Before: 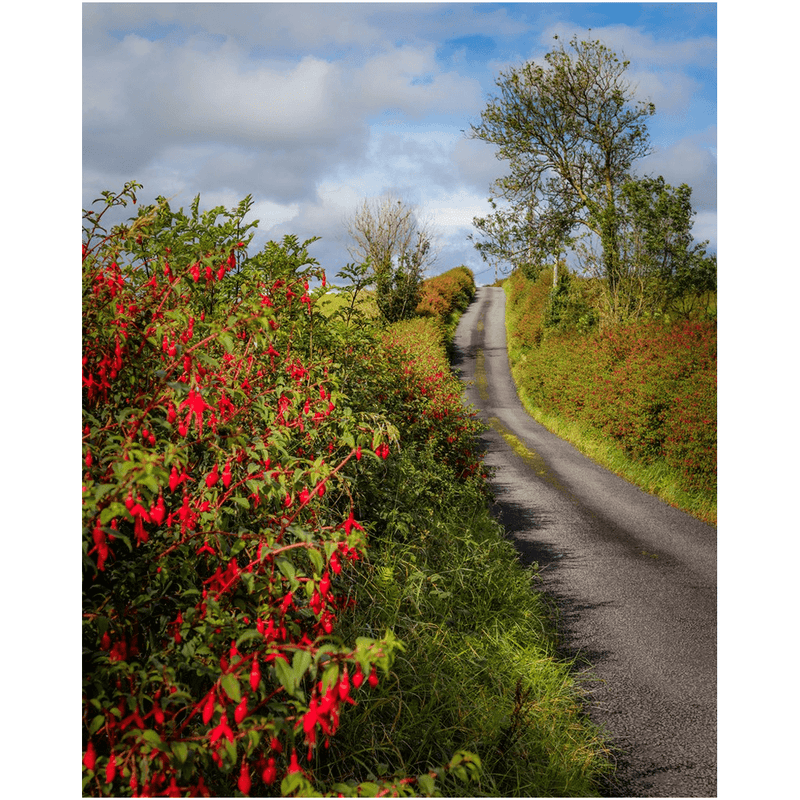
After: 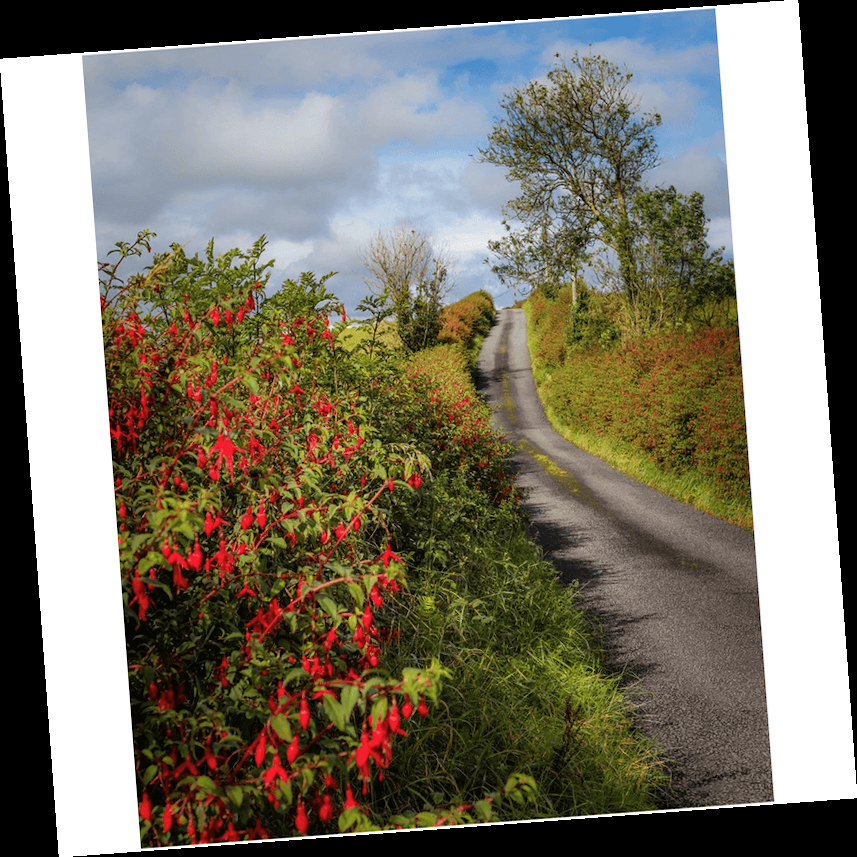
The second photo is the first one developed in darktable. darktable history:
rotate and perspective: rotation -4.25°, automatic cropping off
contrast brightness saturation: saturation -0.04
